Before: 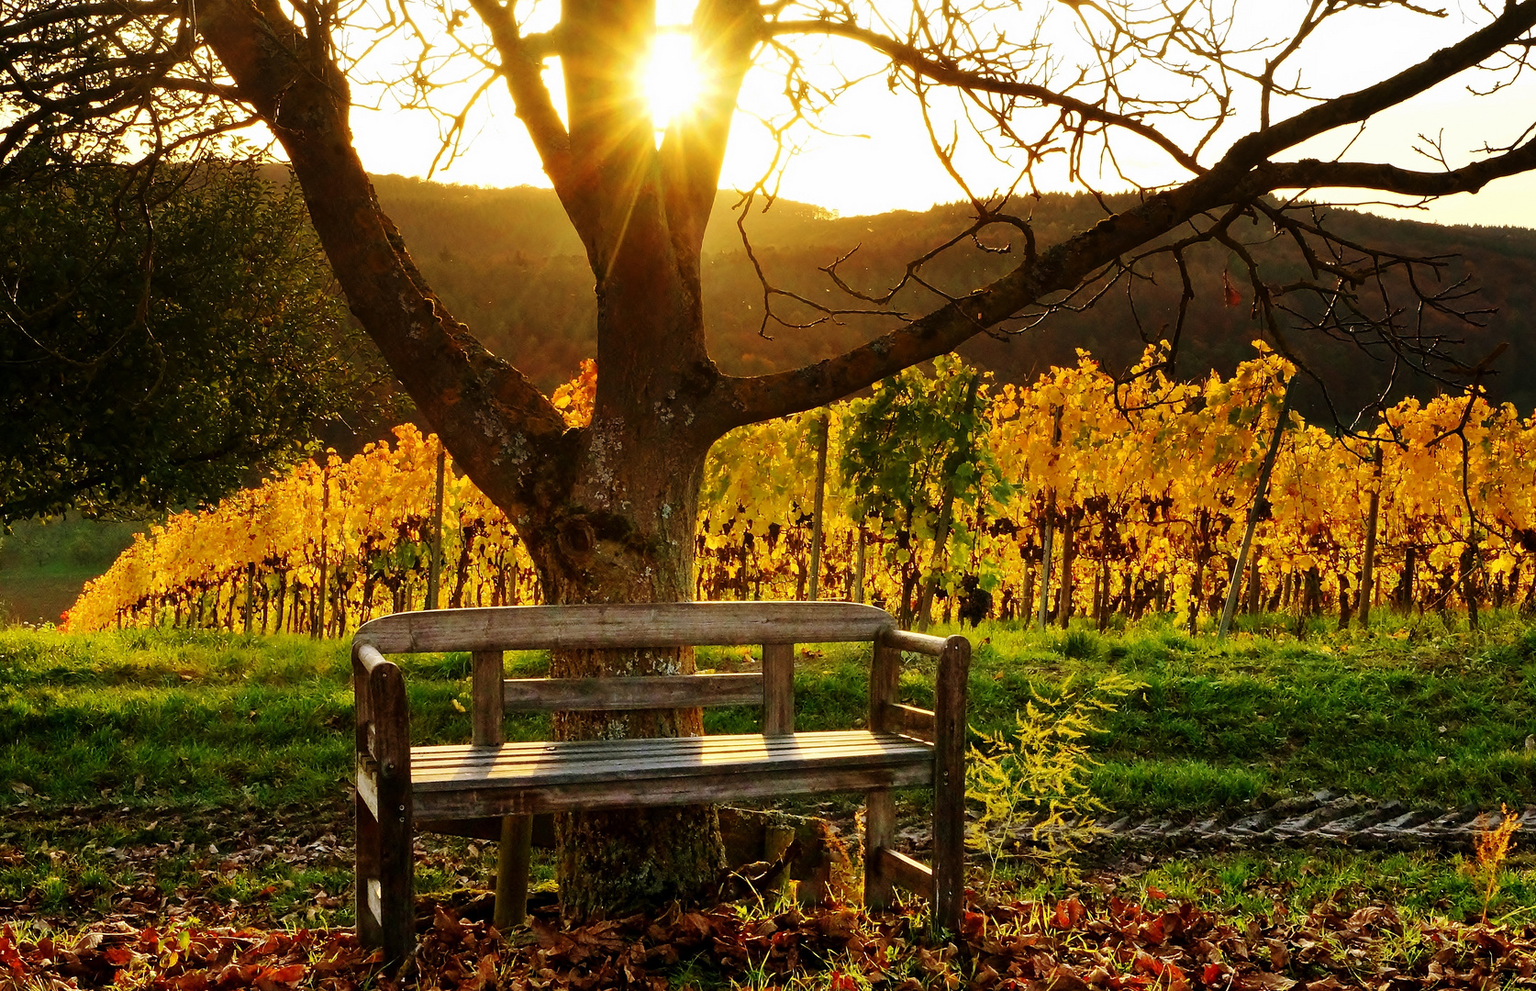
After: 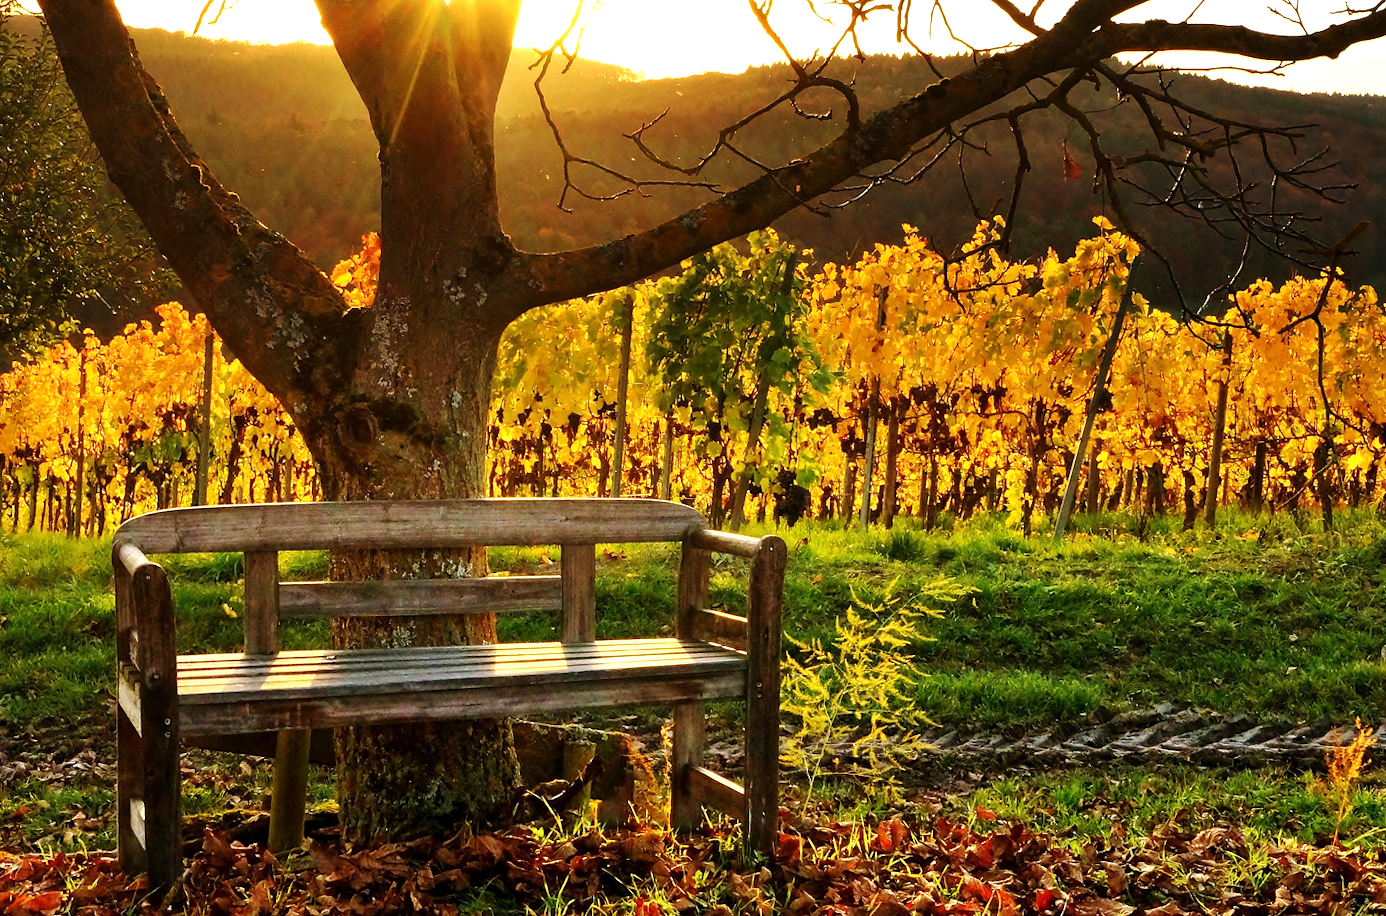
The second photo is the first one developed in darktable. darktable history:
exposure: exposure 0.485 EV, compensate highlight preservation false
rotate and perspective: rotation 0.174°, lens shift (vertical) 0.013, lens shift (horizontal) 0.019, shear 0.001, automatic cropping original format, crop left 0.007, crop right 0.991, crop top 0.016, crop bottom 0.997
crop: left 16.315%, top 14.246%
